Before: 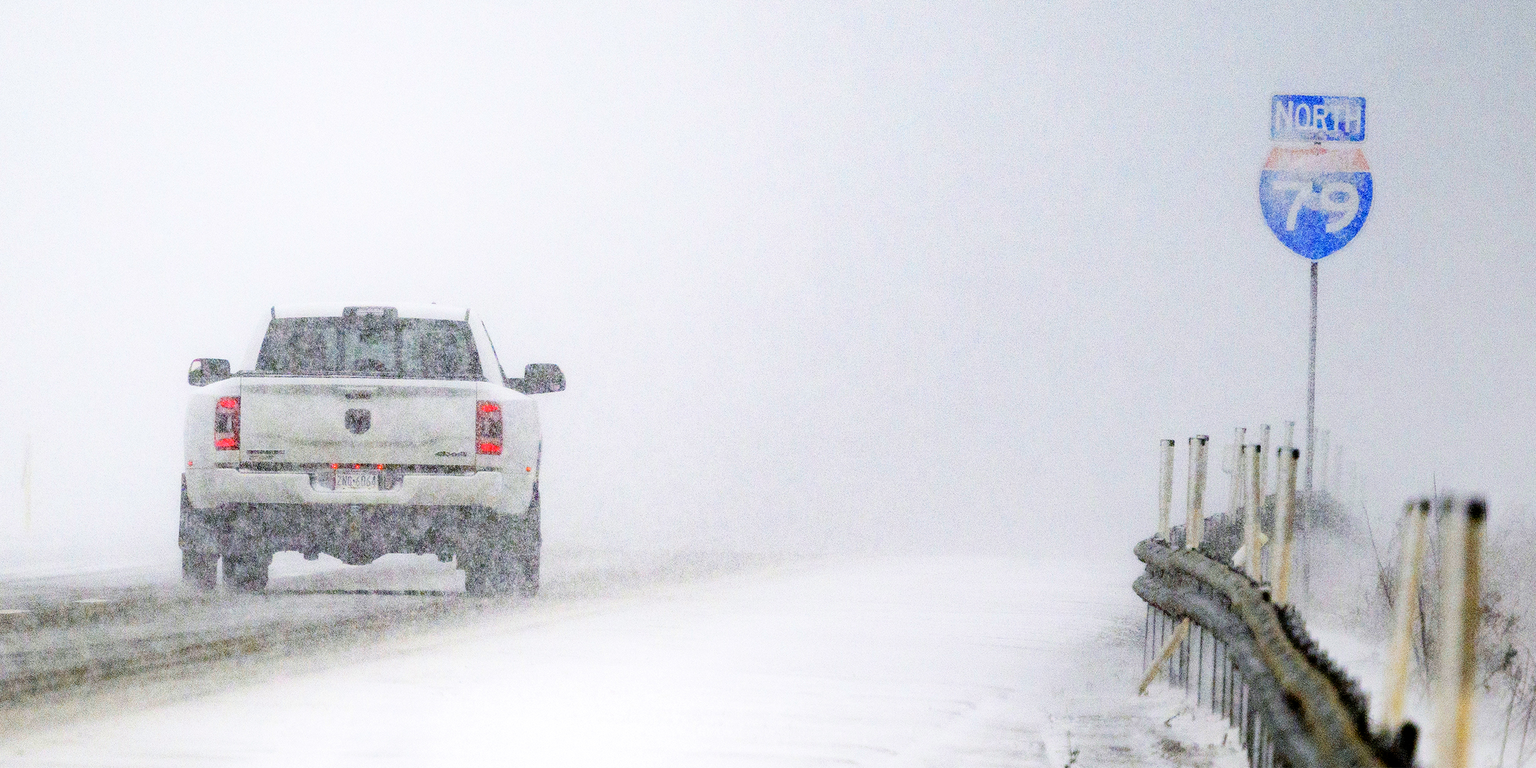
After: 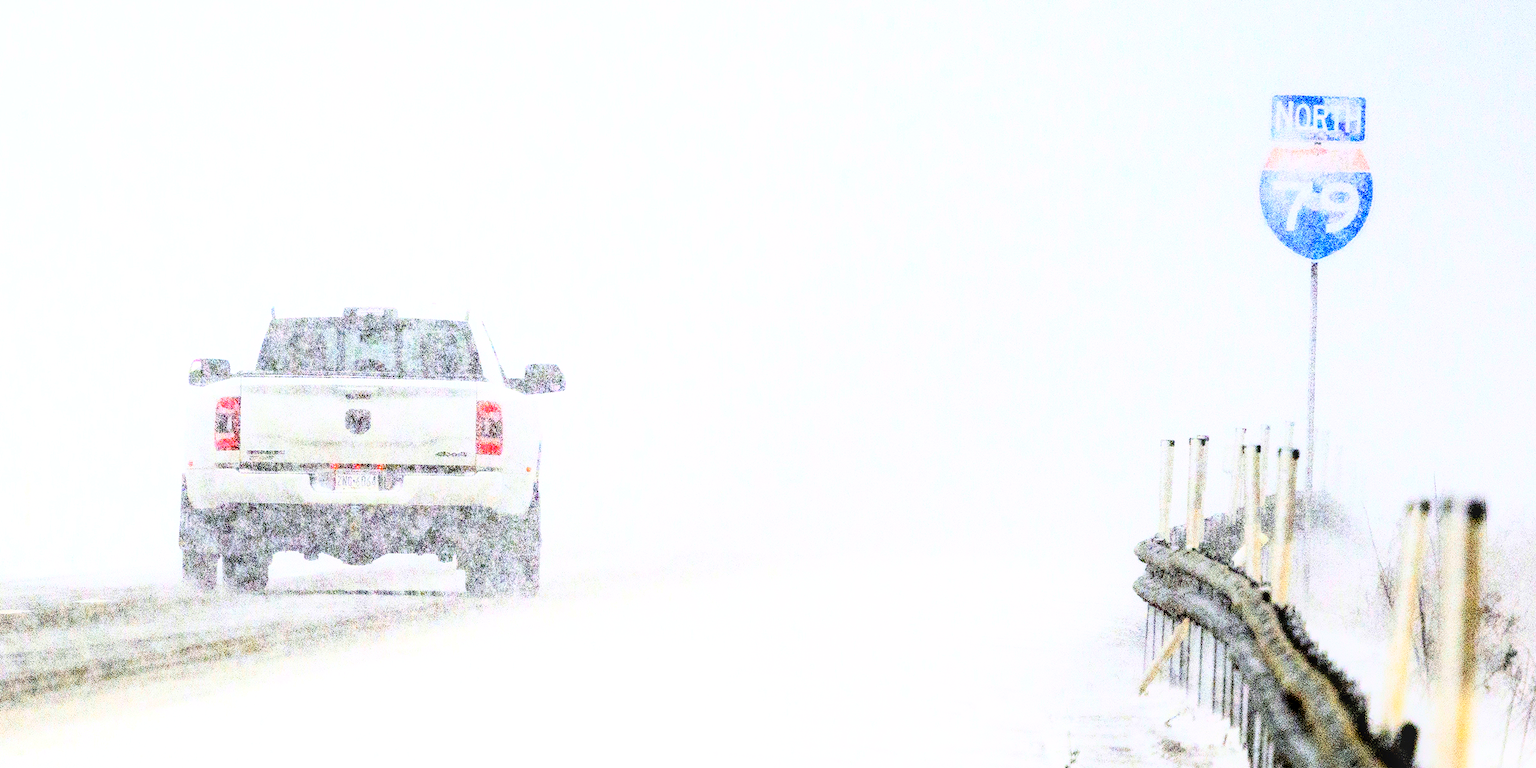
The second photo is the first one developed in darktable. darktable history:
local contrast: on, module defaults
base curve: curves: ch0 [(0, 0) (0.007, 0.004) (0.027, 0.03) (0.046, 0.07) (0.207, 0.54) (0.442, 0.872) (0.673, 0.972) (1, 1)]
